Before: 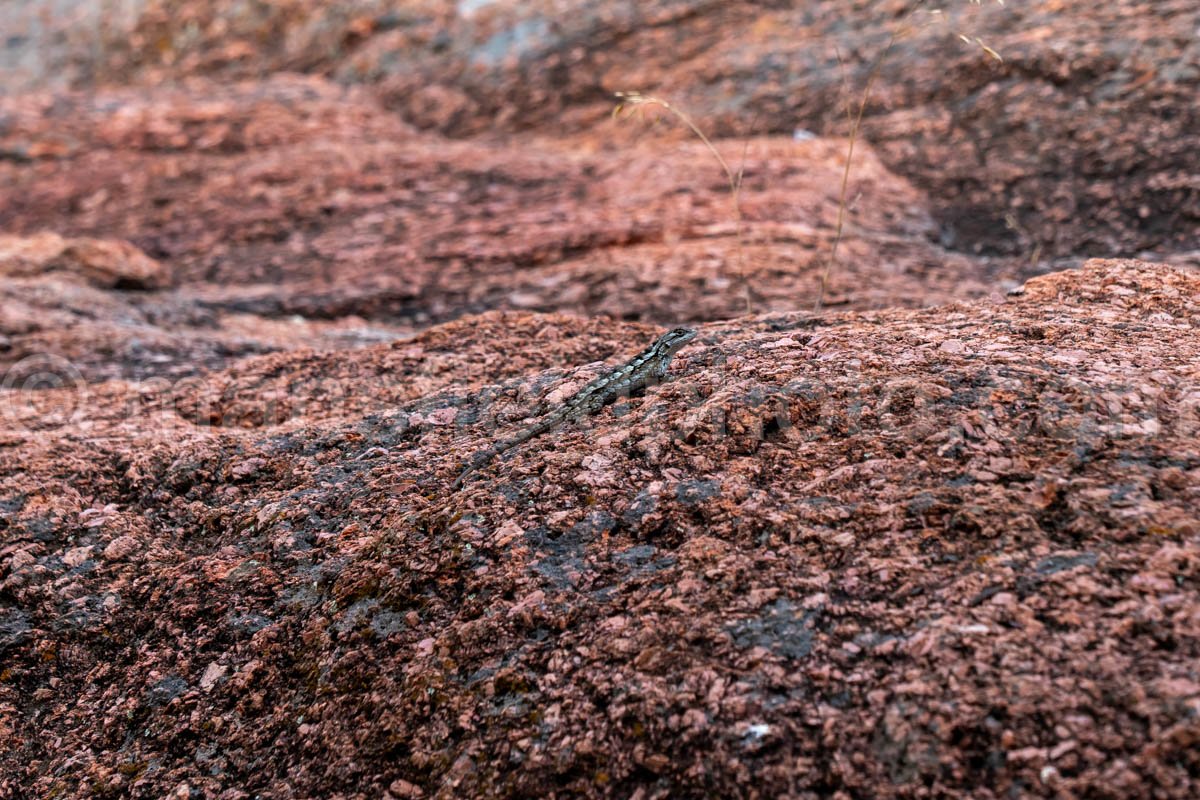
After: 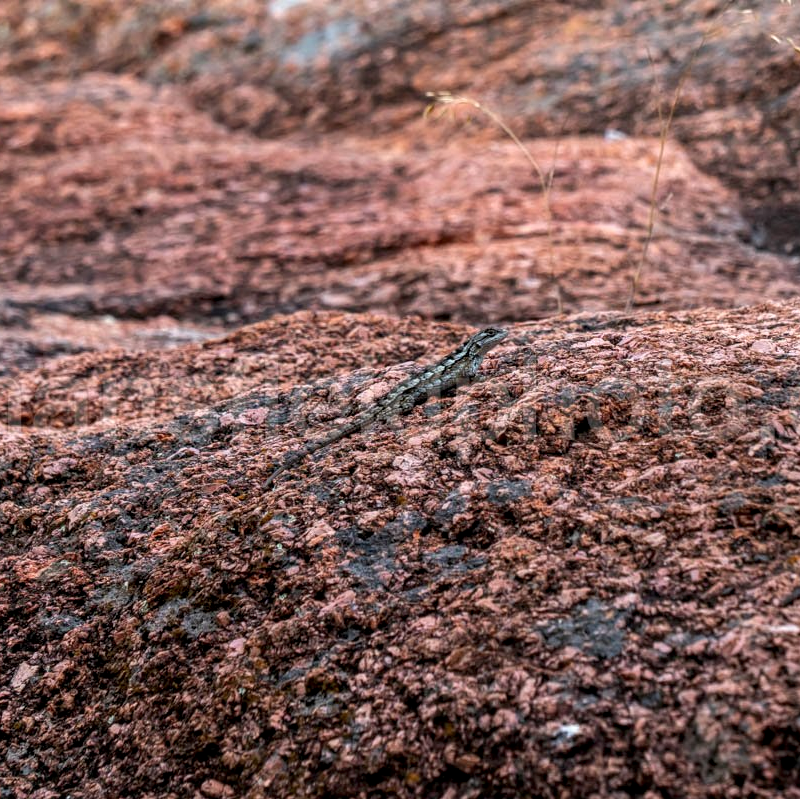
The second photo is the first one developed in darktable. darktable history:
crop and rotate: left 15.754%, right 17.579%
local contrast: on, module defaults
